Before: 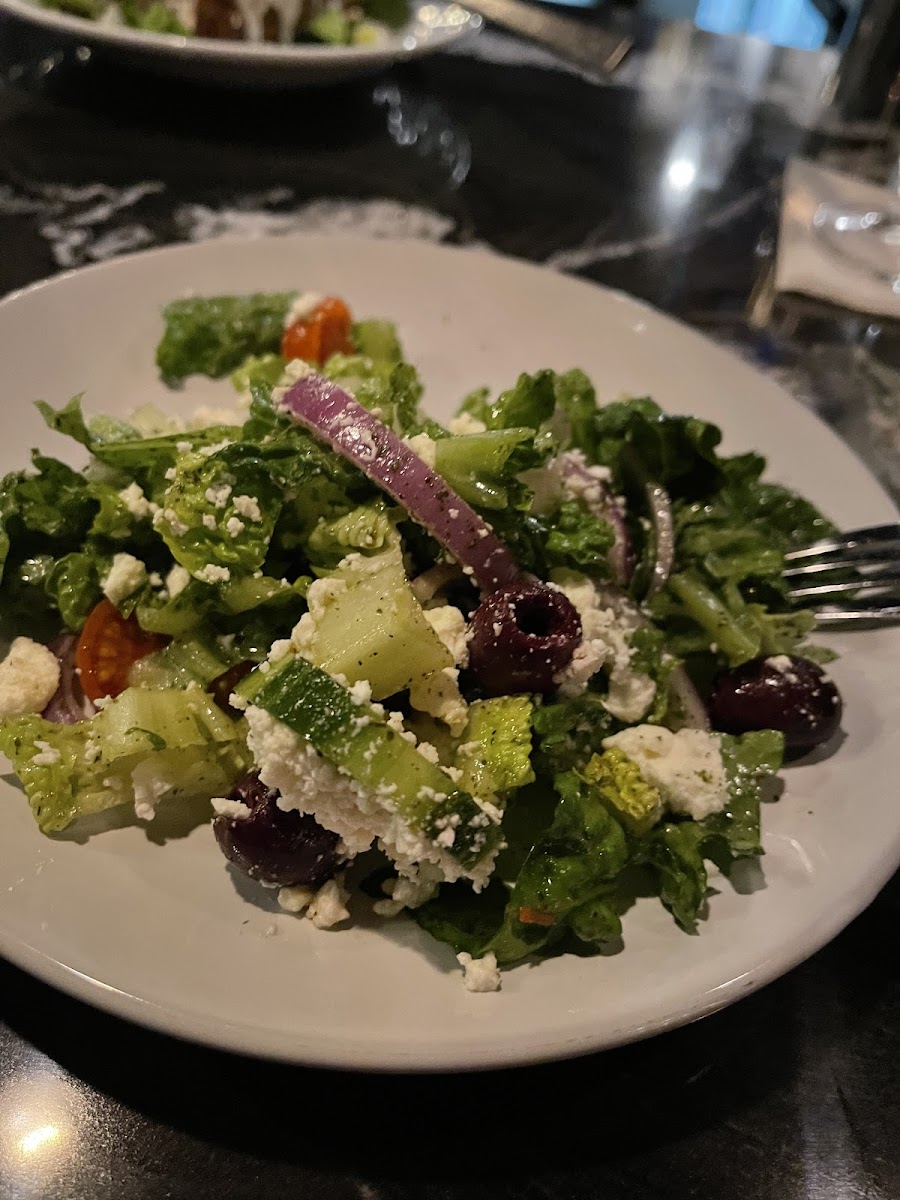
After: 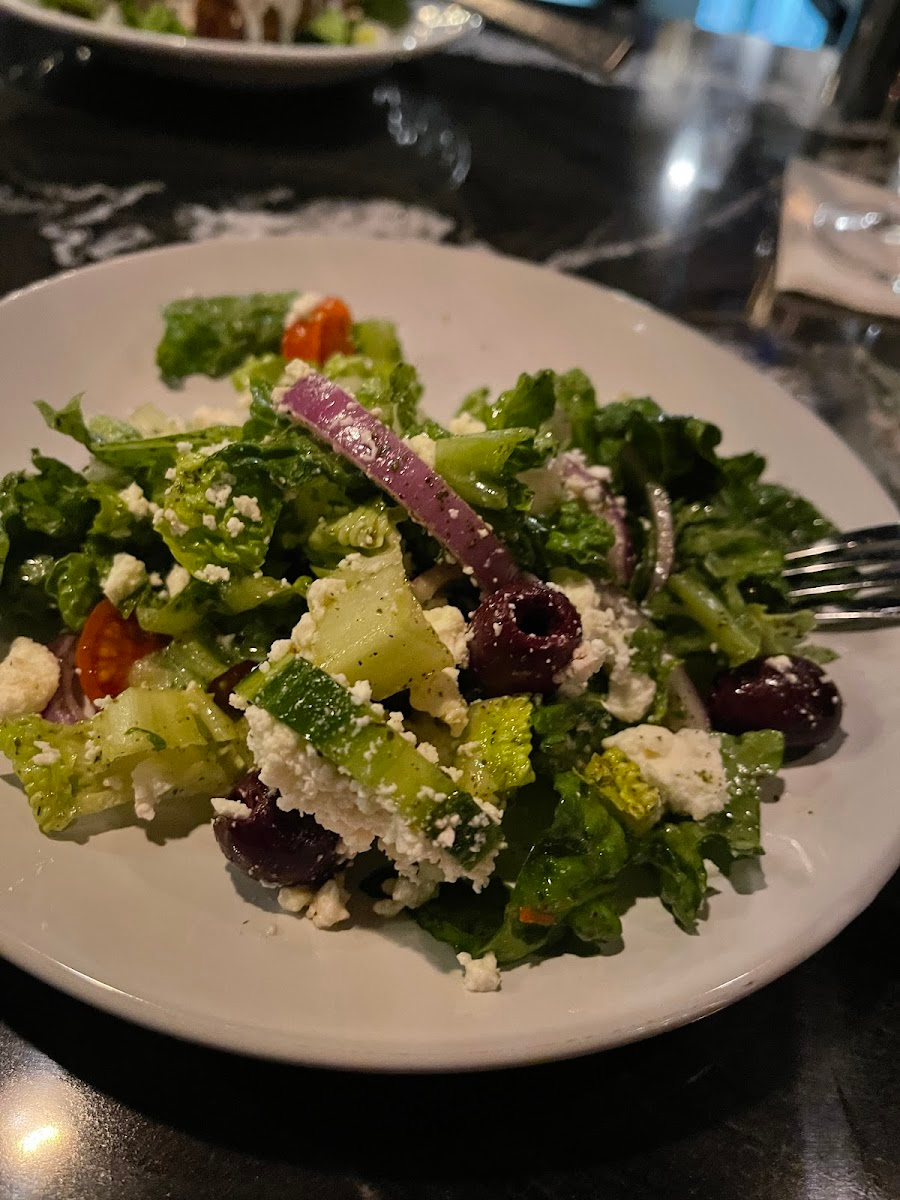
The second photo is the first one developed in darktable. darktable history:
contrast equalizer: y [[0.5 ×6], [0.5 ×6], [0.5, 0.5, 0.501, 0.545, 0.707, 0.863], [0 ×6], [0 ×6]]
